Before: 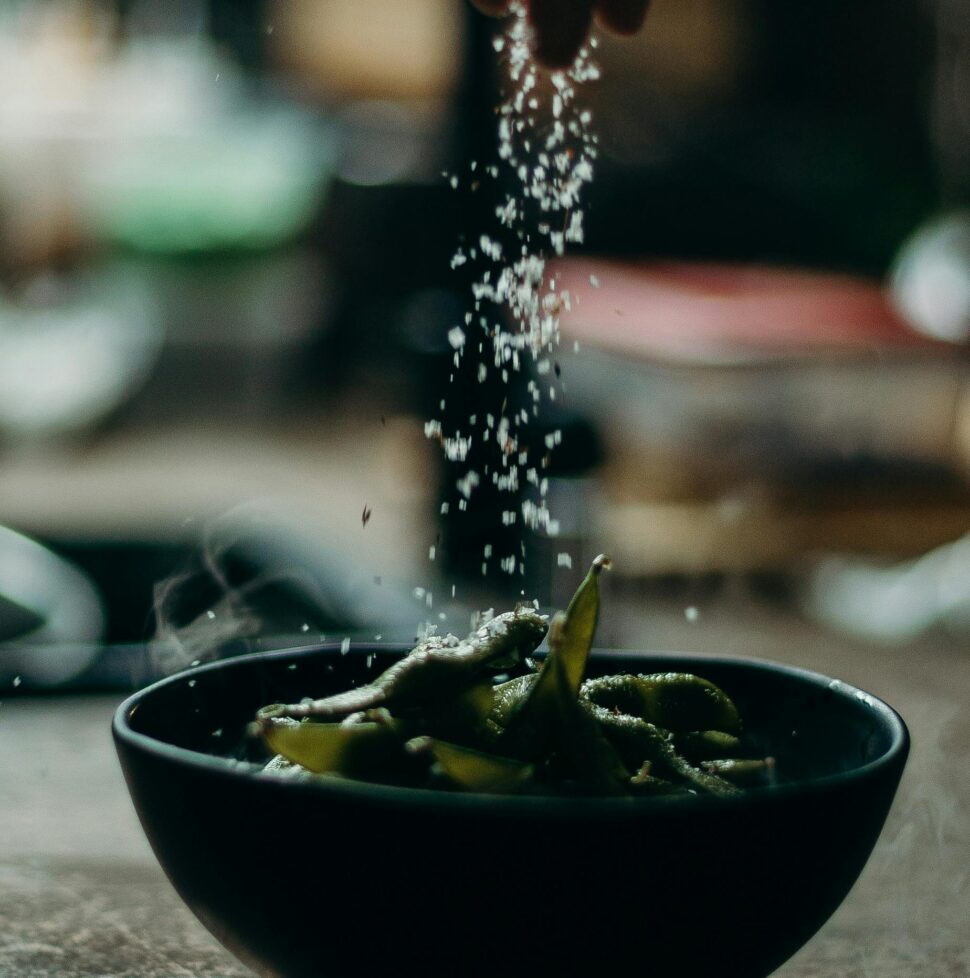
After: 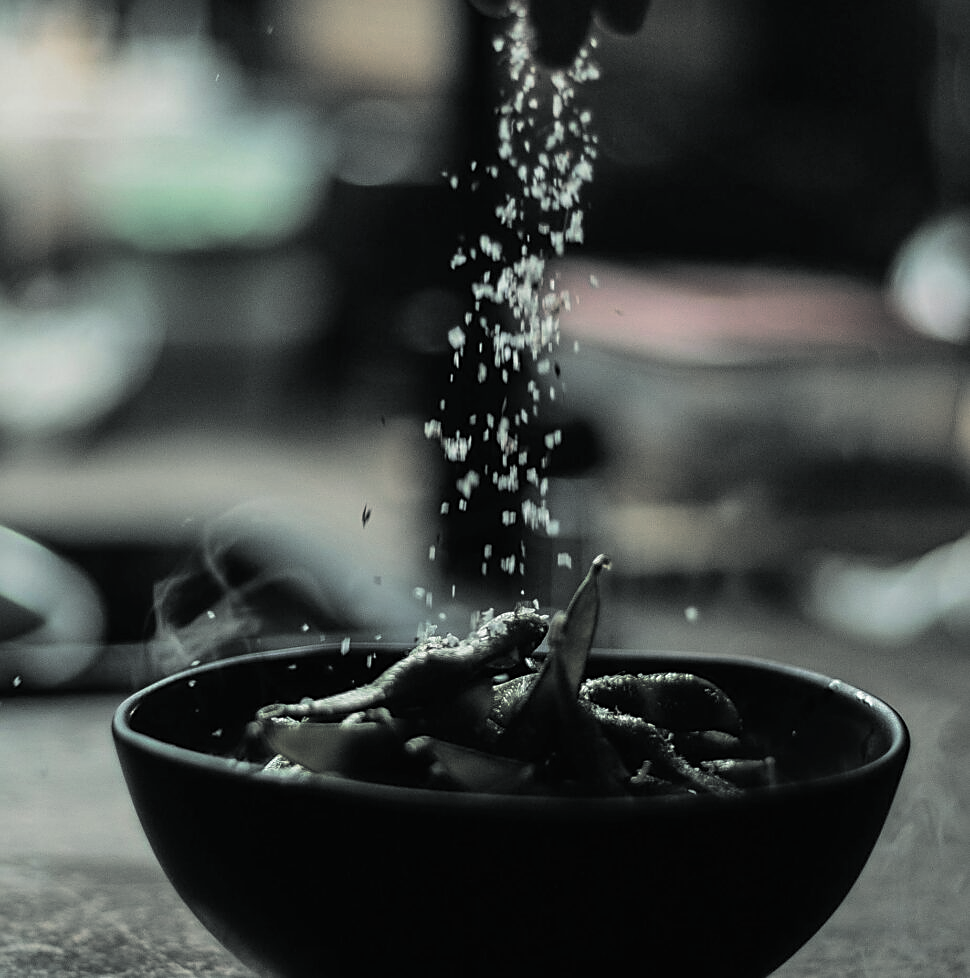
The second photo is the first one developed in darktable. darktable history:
sharpen: on, module defaults
split-toning: shadows › hue 190.8°, shadows › saturation 0.05, highlights › hue 54°, highlights › saturation 0.05, compress 0%
